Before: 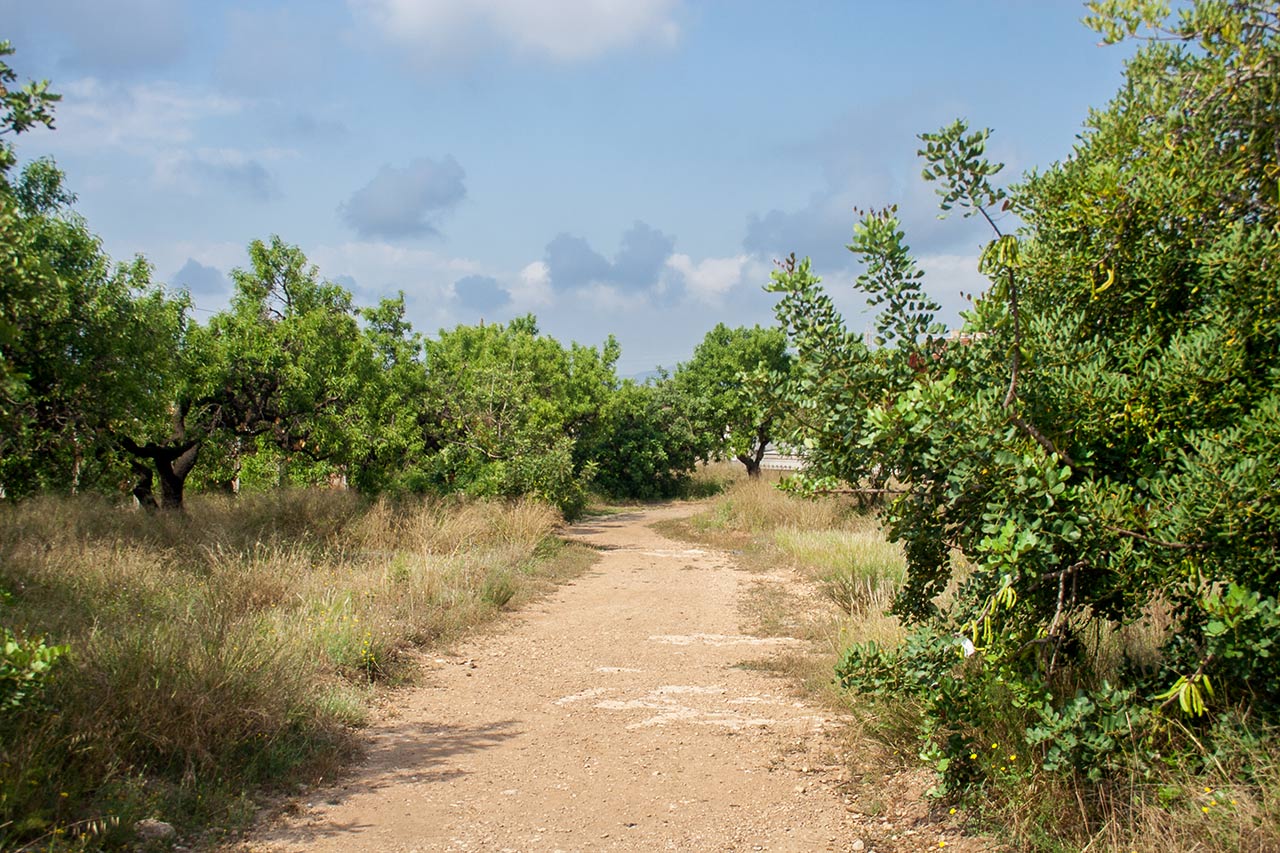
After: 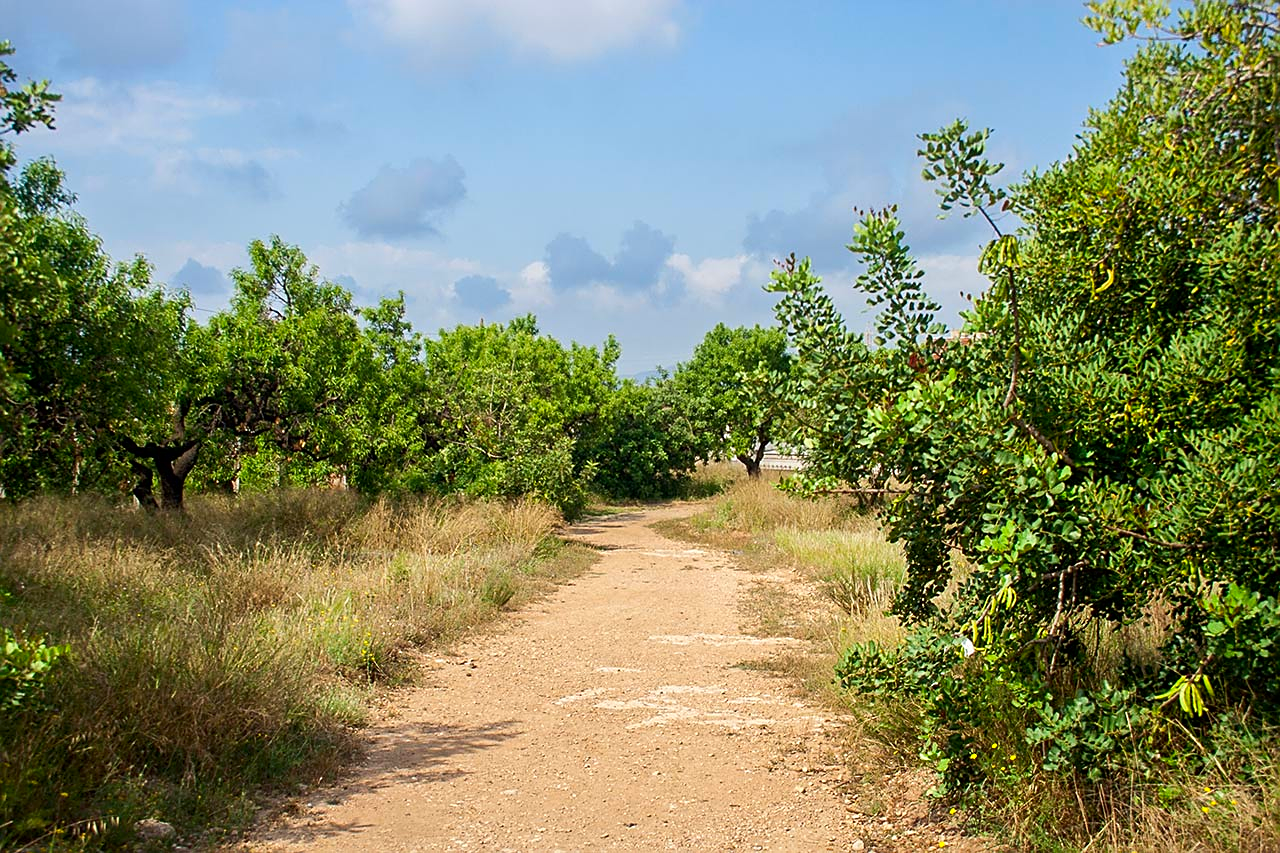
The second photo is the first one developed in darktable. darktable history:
sharpen: on, module defaults
contrast brightness saturation: contrast 0.09, saturation 0.28
